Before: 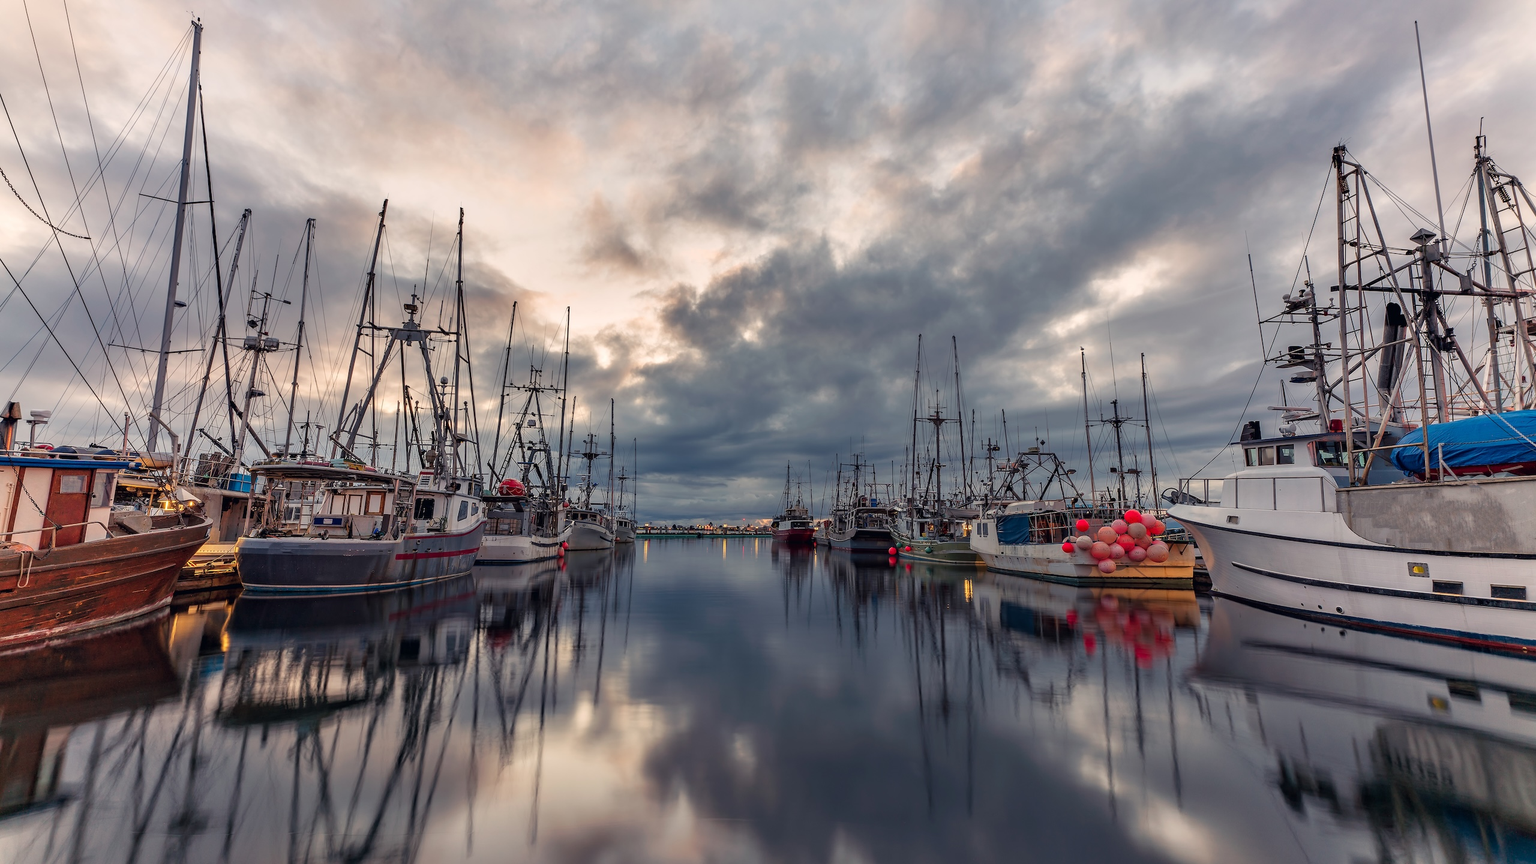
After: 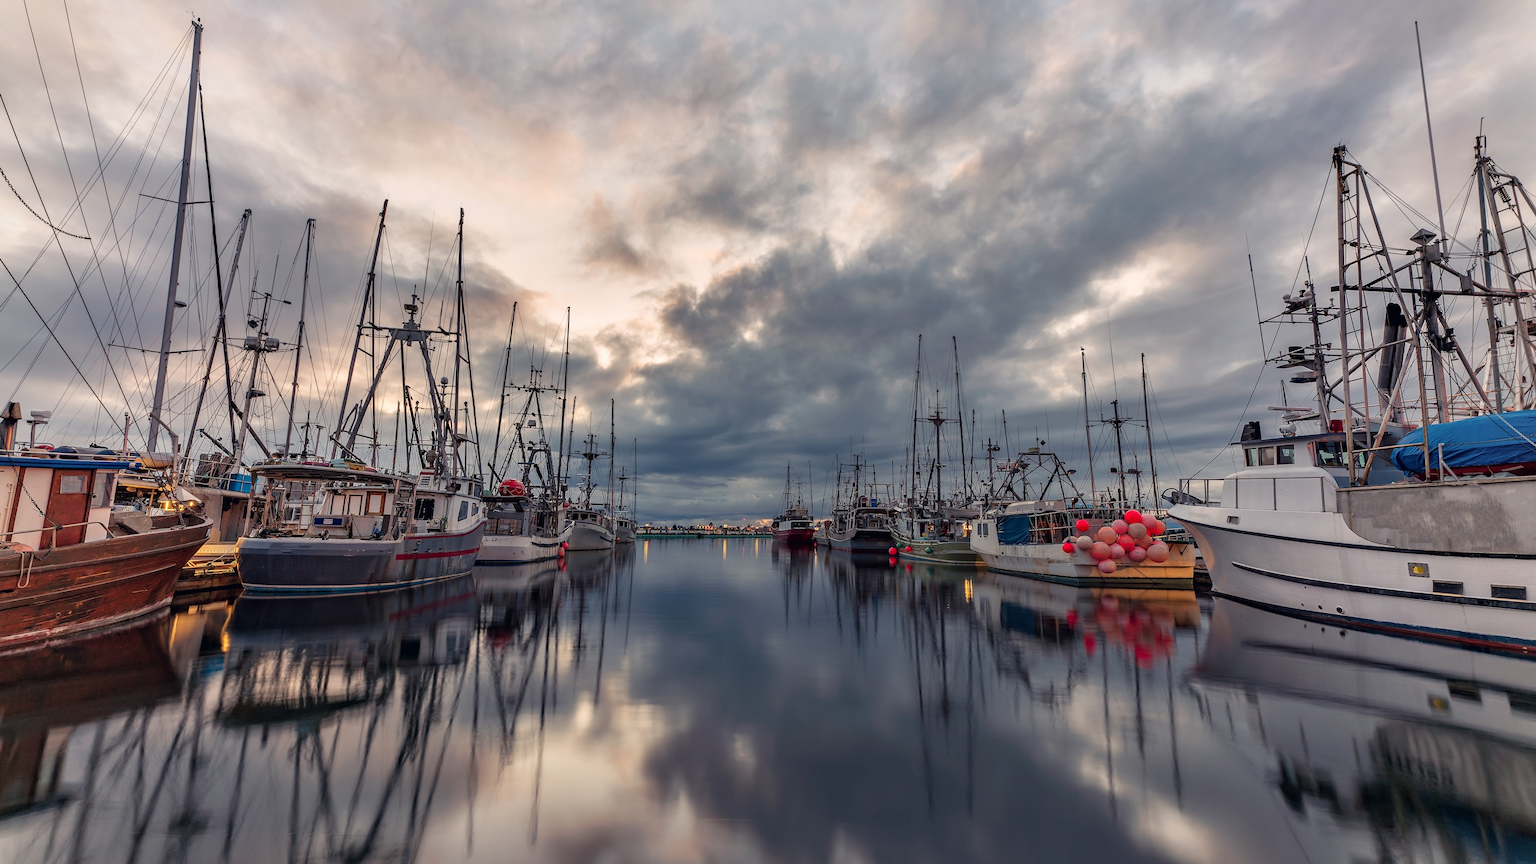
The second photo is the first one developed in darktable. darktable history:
vignetting: fall-off radius 92.67%, center (-0.032, -0.035)
